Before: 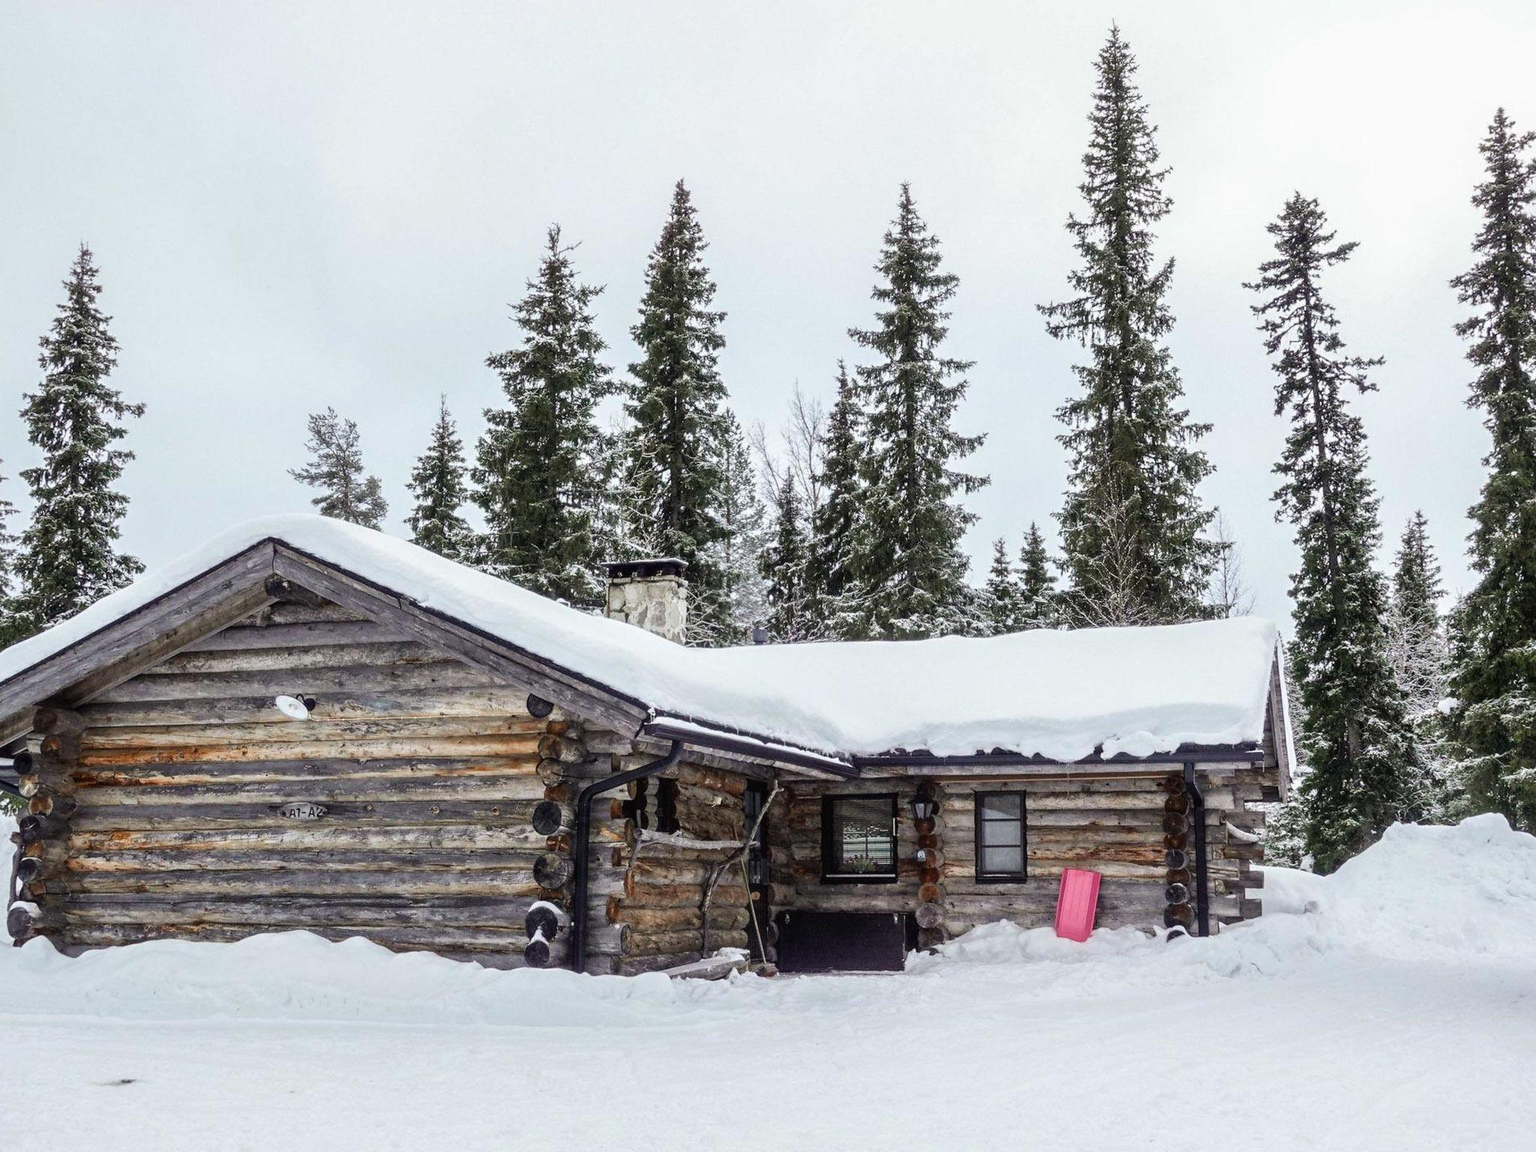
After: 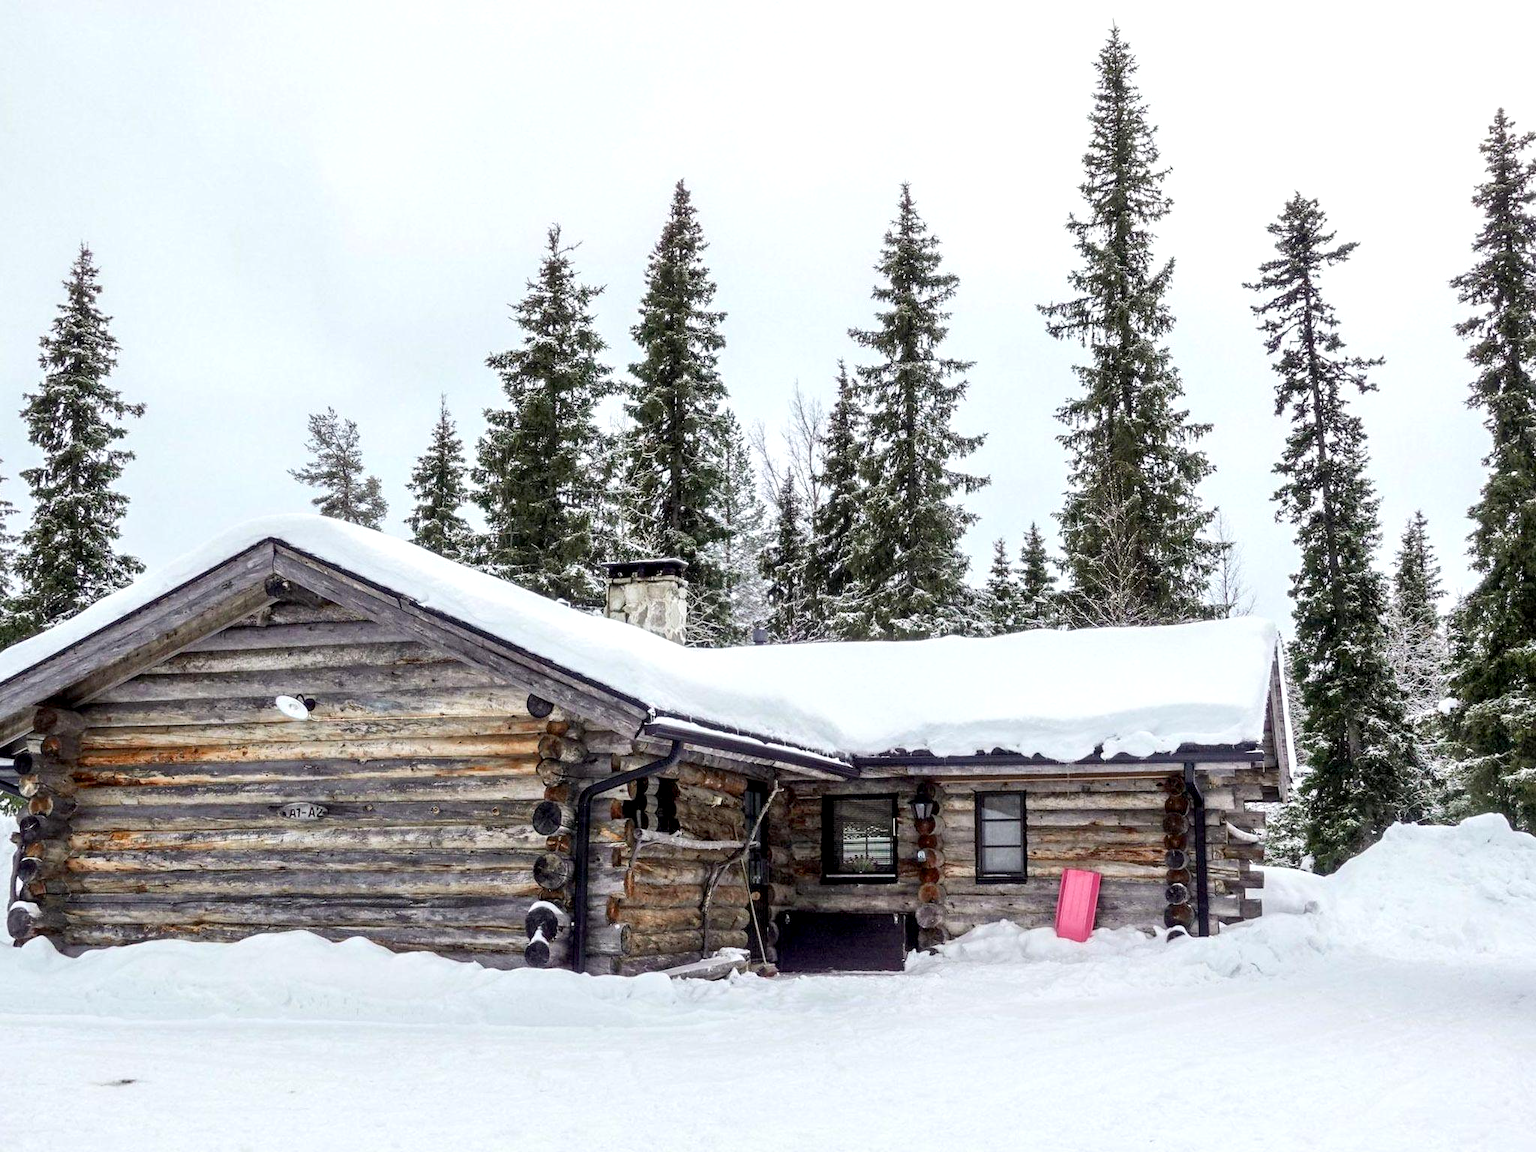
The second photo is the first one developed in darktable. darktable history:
exposure: black level correction 0.005, exposure 0.276 EV, compensate exposure bias true, compensate highlight preservation false
